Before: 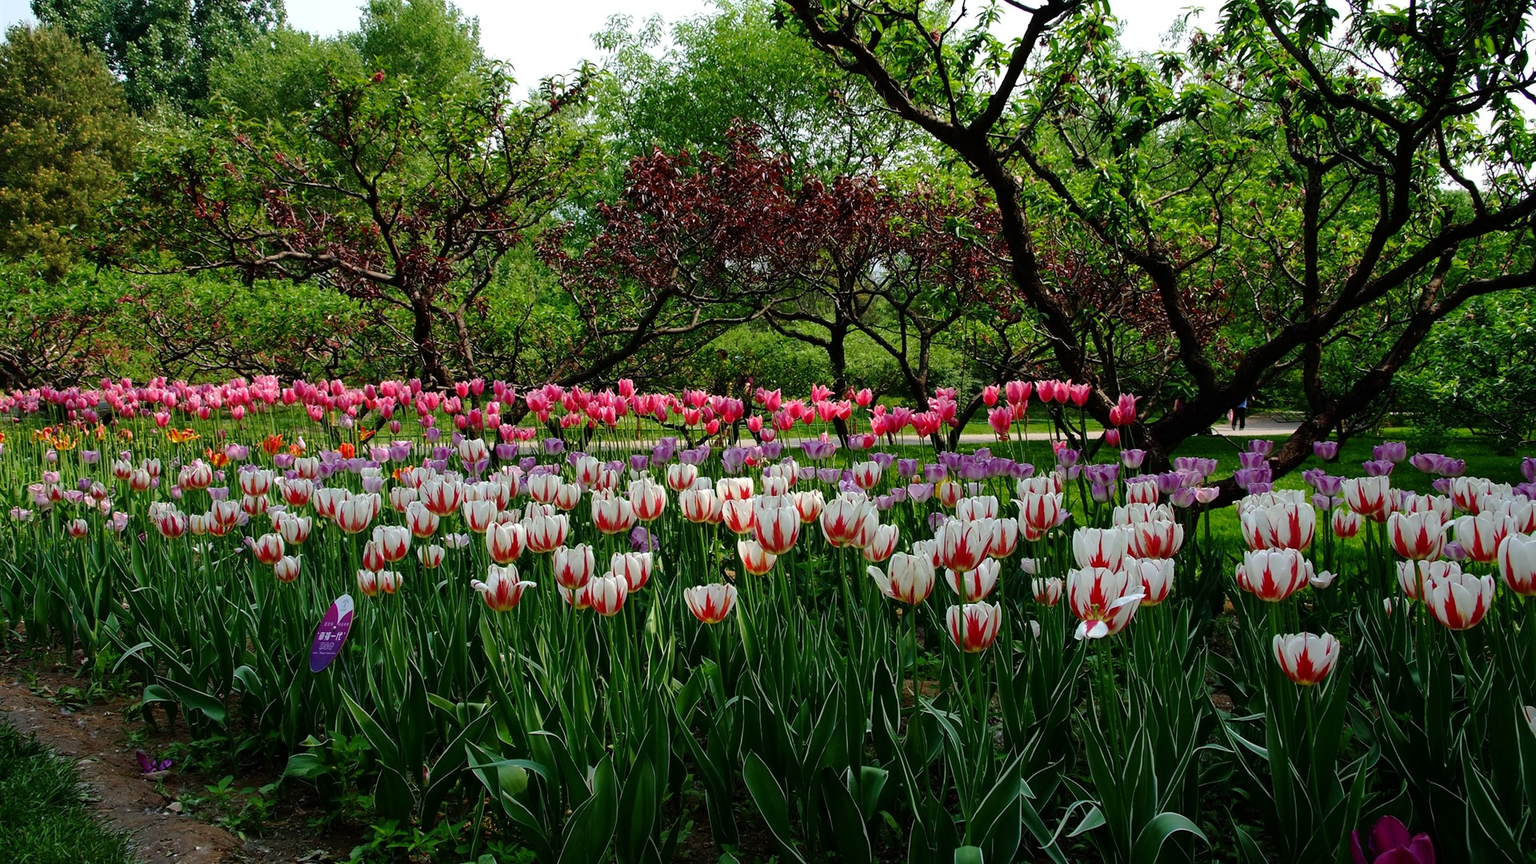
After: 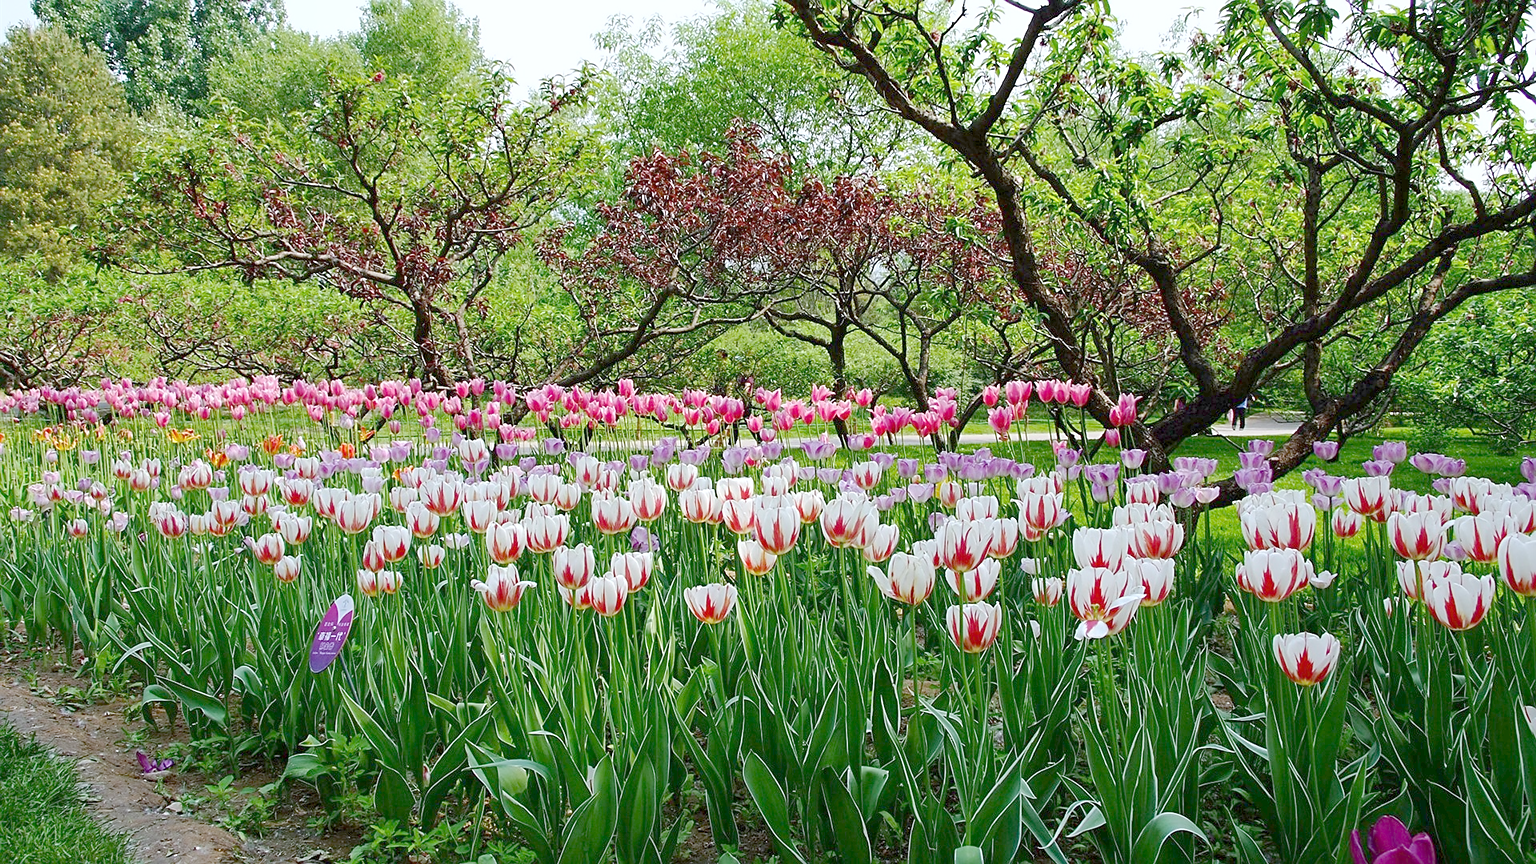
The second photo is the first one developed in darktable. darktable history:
sharpen: on, module defaults
color balance rgb: global vibrance 1%
white balance: red 0.954, blue 1.079
